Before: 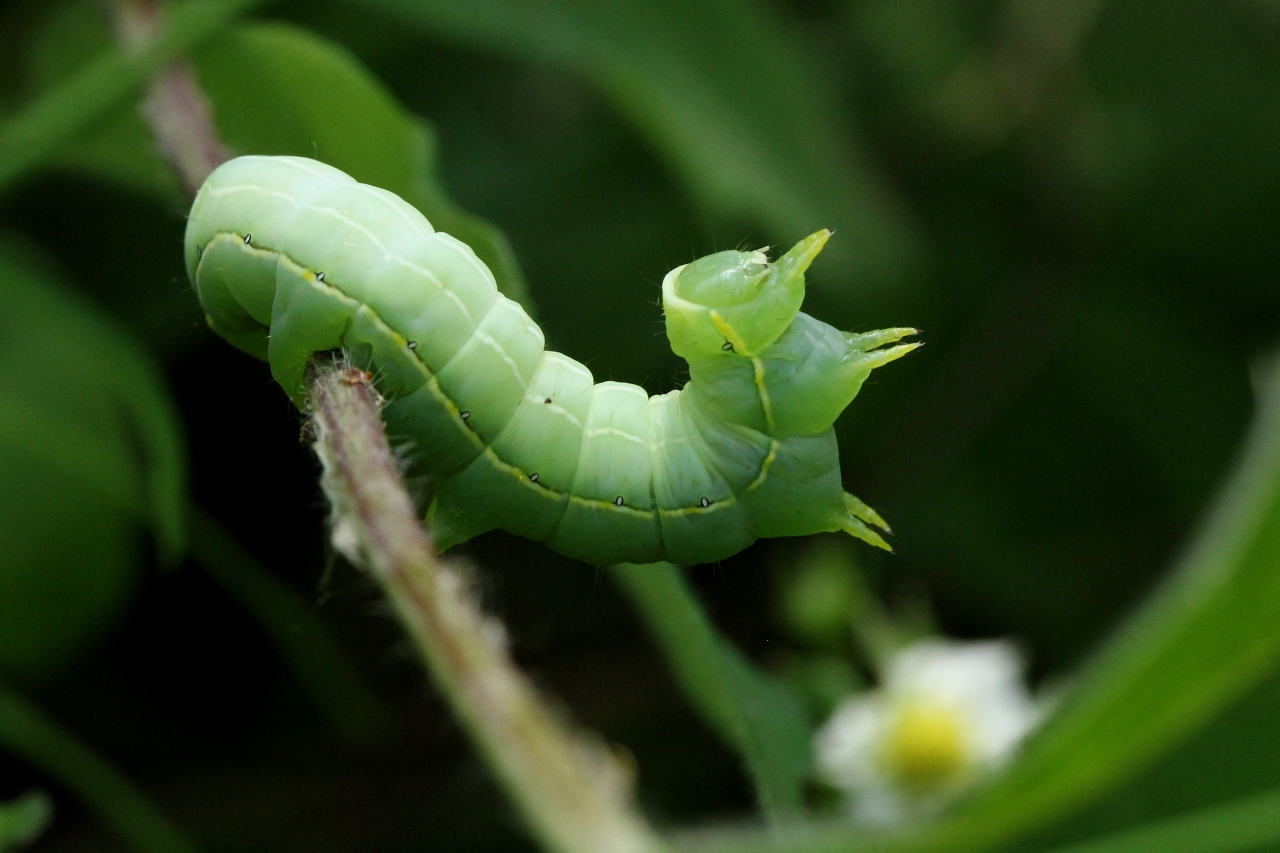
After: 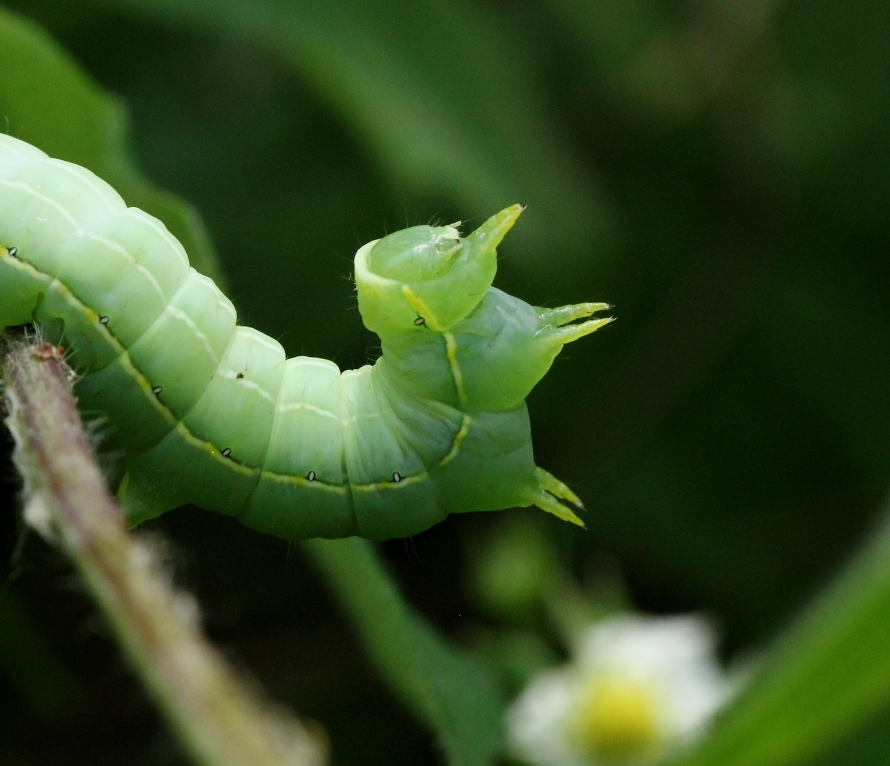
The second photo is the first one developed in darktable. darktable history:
crop and rotate: left 24.135%, top 3.161%, right 6.321%, bottom 6.988%
